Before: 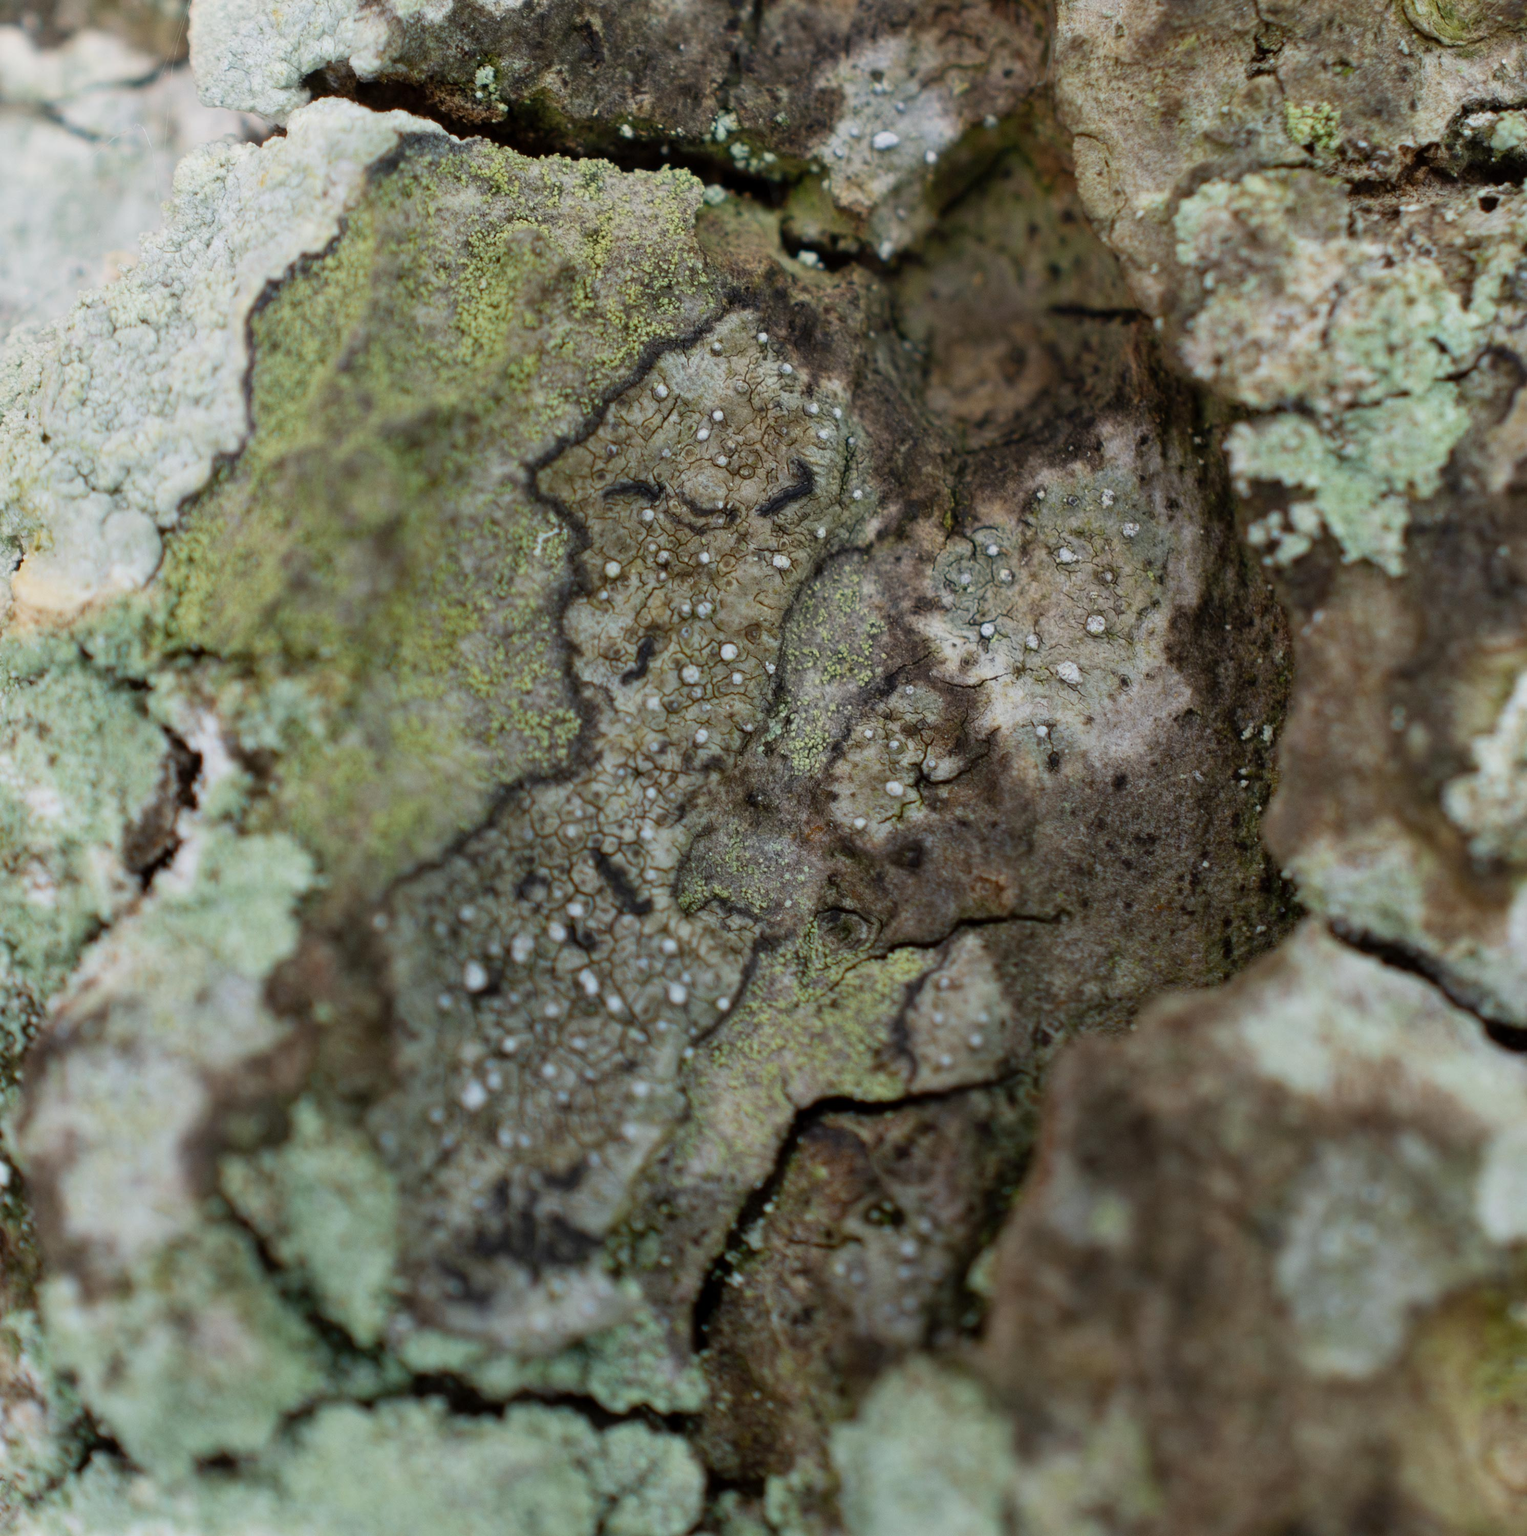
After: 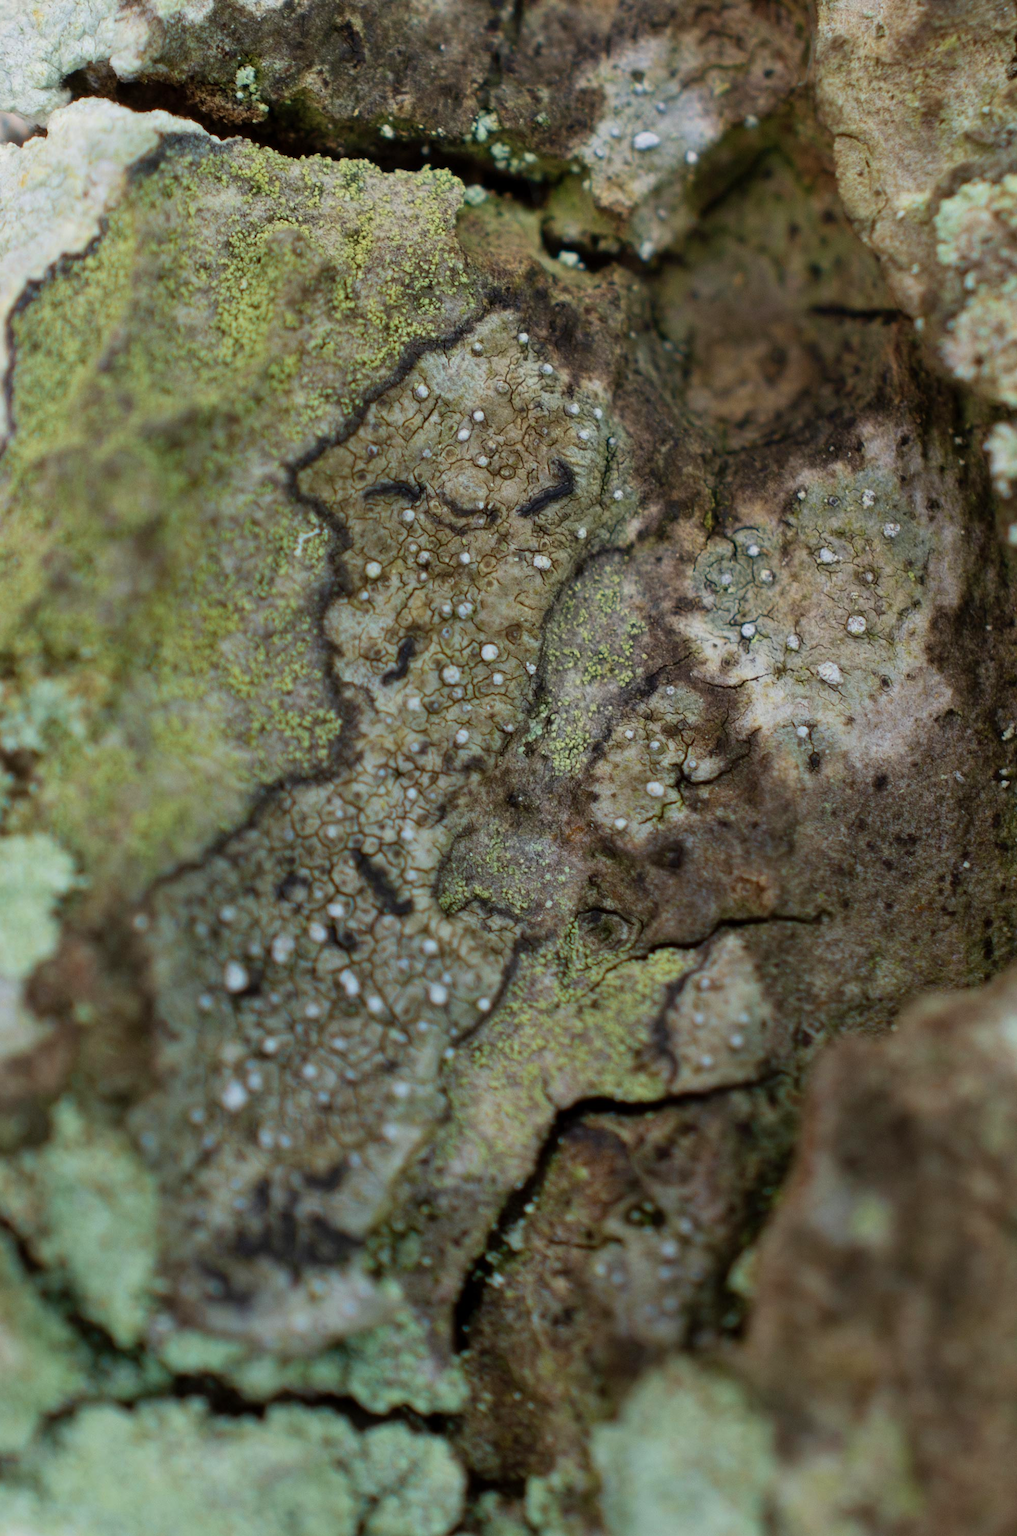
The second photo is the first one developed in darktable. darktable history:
velvia: on, module defaults
crop and rotate: left 15.754%, right 17.579%
